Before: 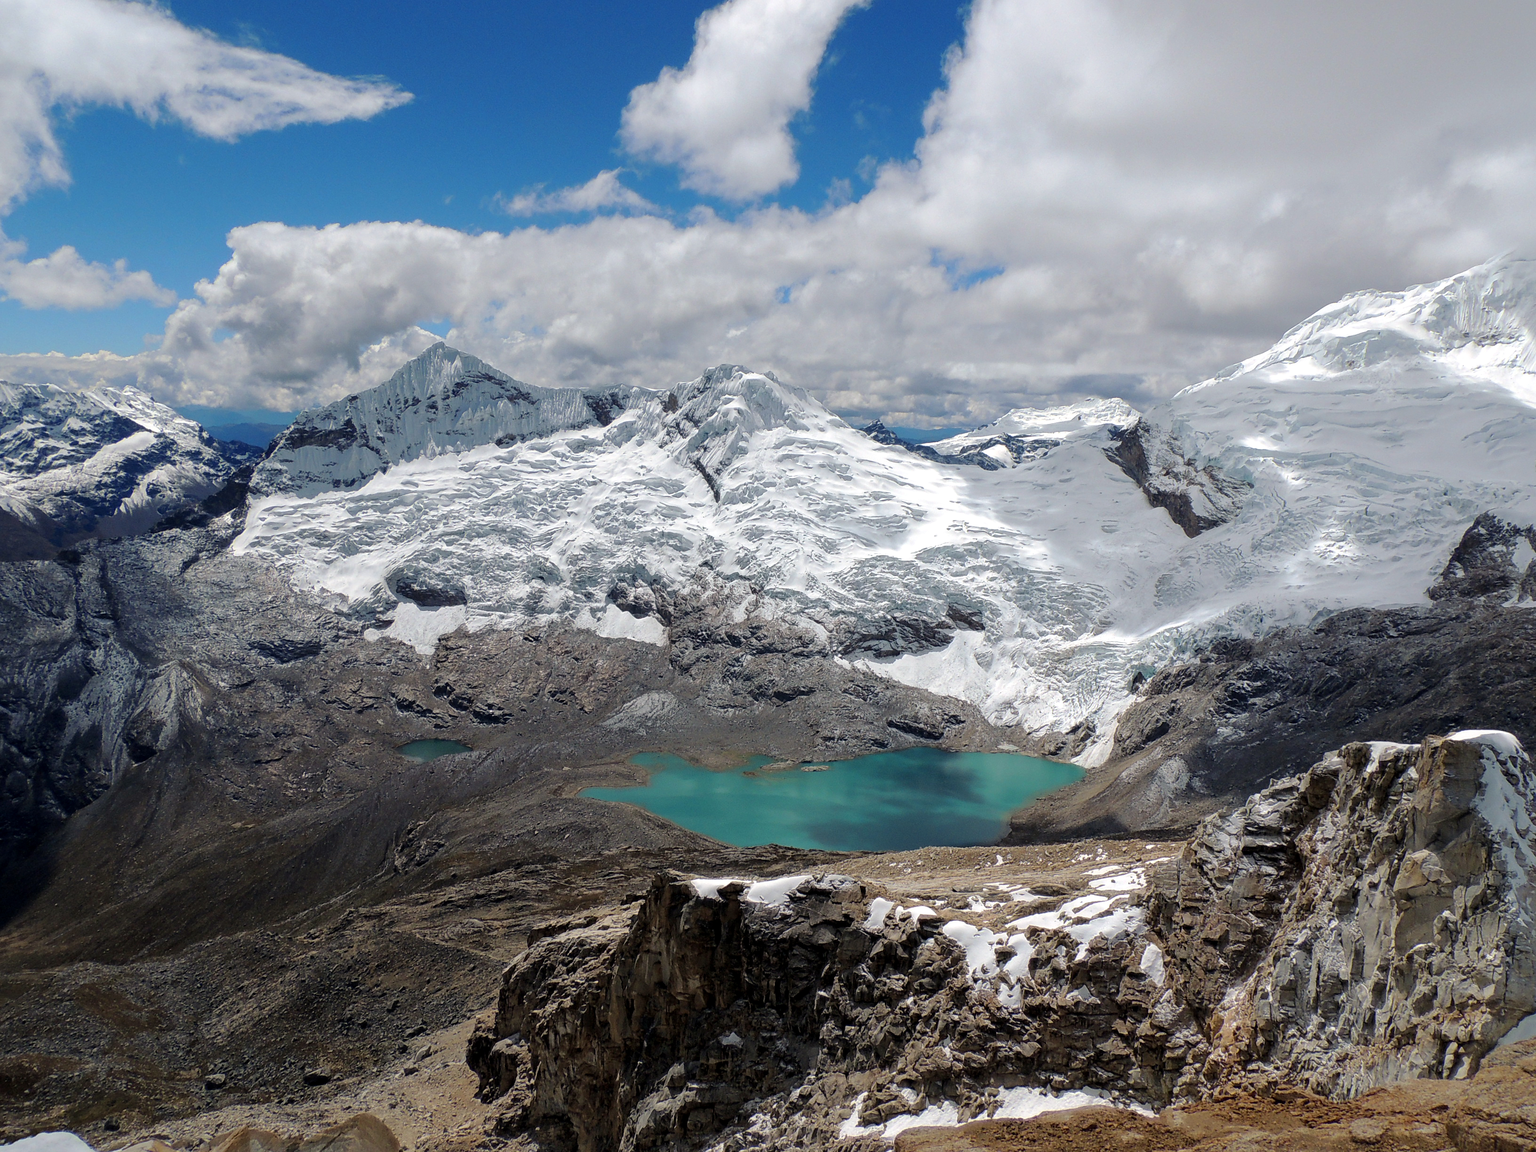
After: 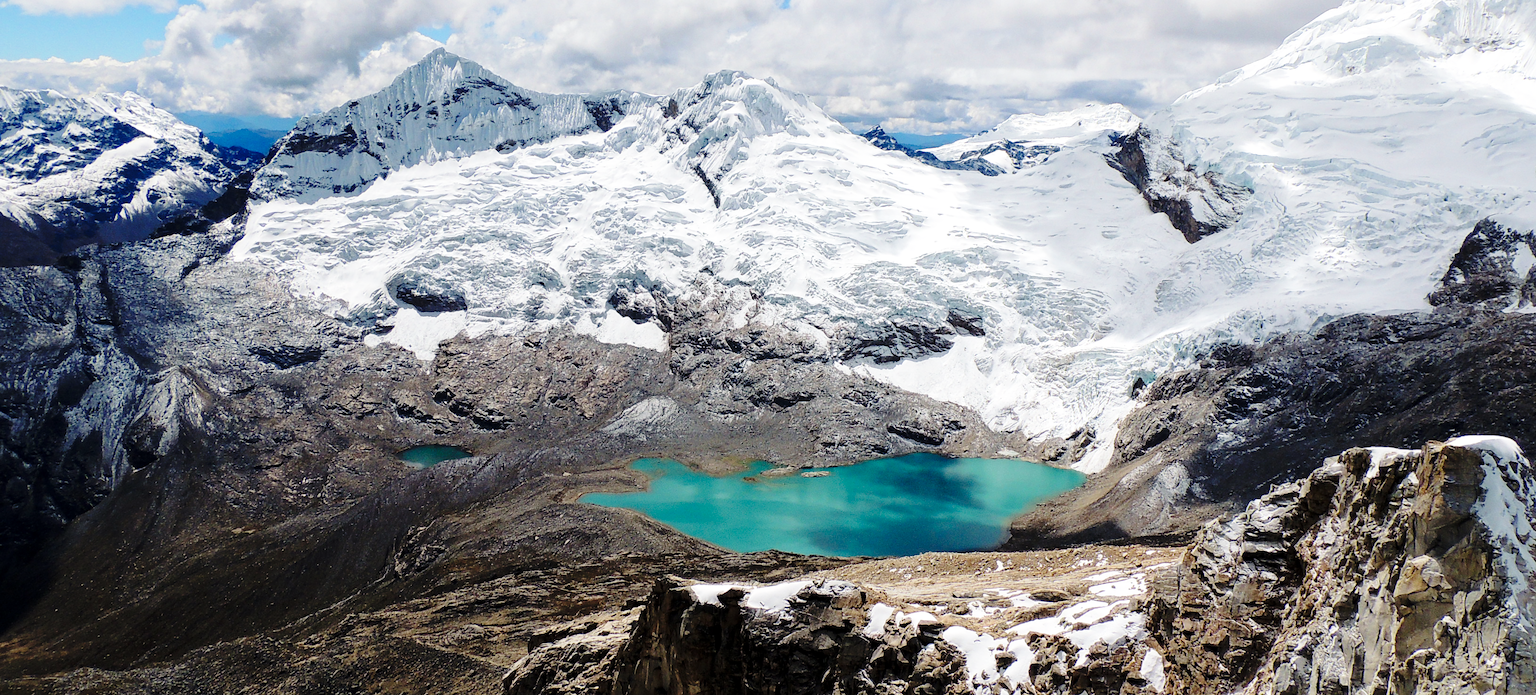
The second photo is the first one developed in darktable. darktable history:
base curve: curves: ch0 [(0, 0) (0.04, 0.03) (0.133, 0.232) (0.448, 0.748) (0.843, 0.968) (1, 1)], preserve colors none
crop and rotate: top 25.576%, bottom 14.016%
